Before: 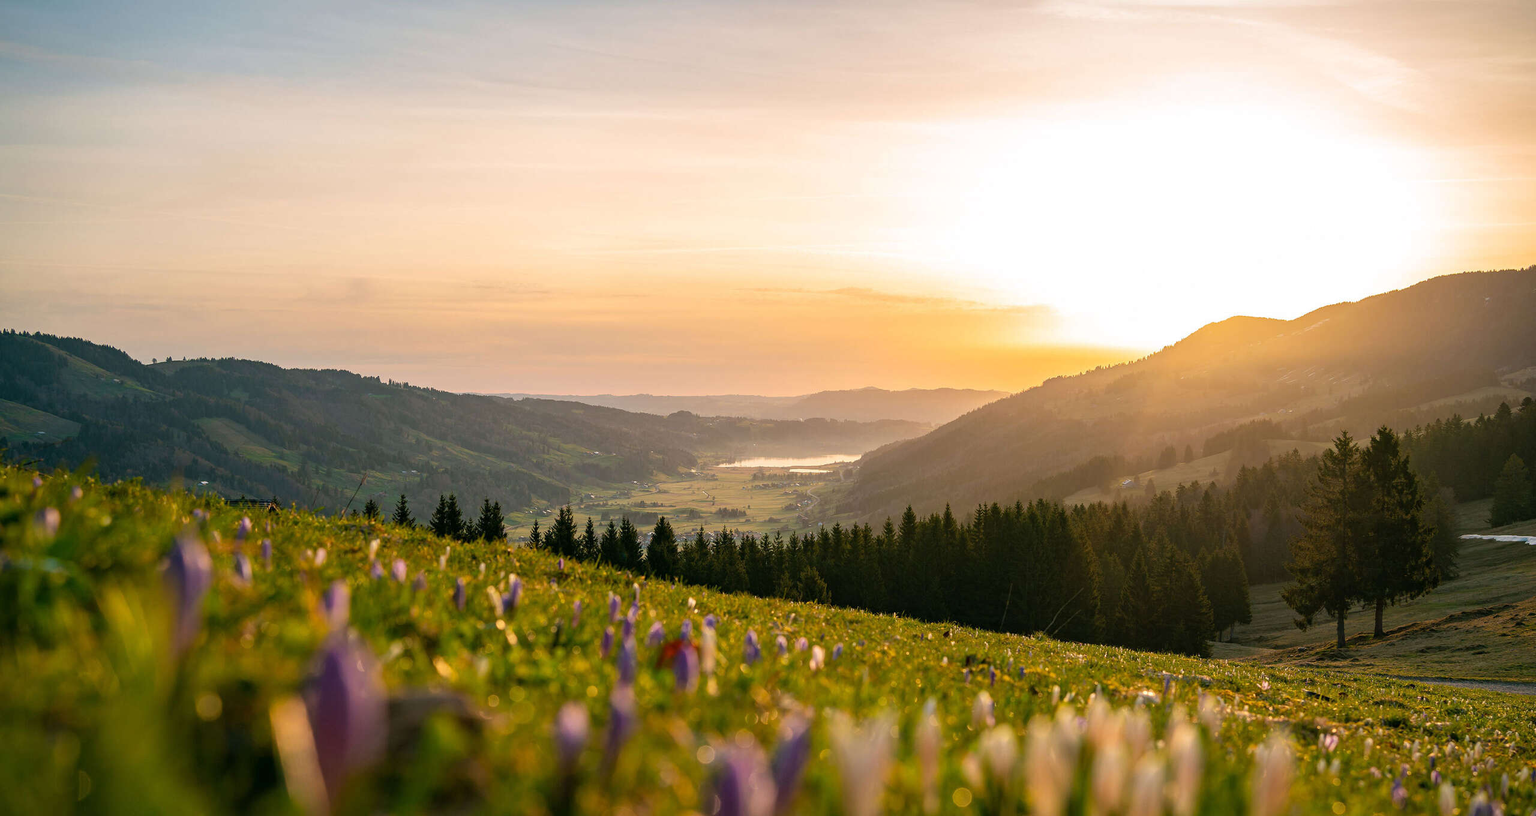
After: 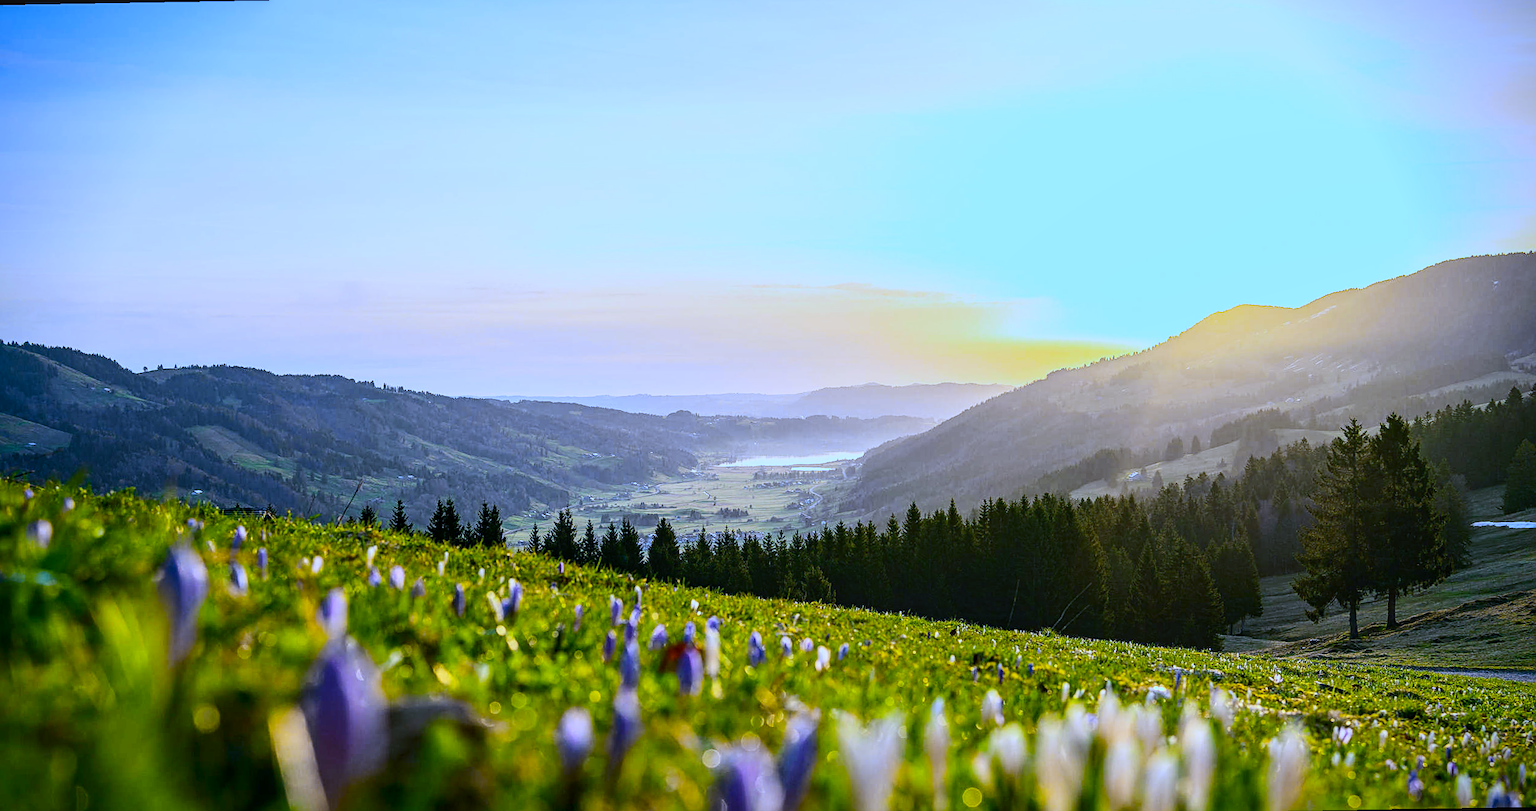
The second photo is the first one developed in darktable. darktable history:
sharpen: on, module defaults
white balance: red 0.766, blue 1.537
vignetting: fall-off start 88.53%, fall-off radius 44.2%, saturation 0.376, width/height ratio 1.161
local contrast: on, module defaults
rotate and perspective: rotation -1°, crop left 0.011, crop right 0.989, crop top 0.025, crop bottom 0.975
tone curve: curves: ch0 [(0, 0.021) (0.104, 0.093) (0.236, 0.234) (0.456, 0.566) (0.647, 0.78) (0.864, 0.9) (1, 0.932)]; ch1 [(0, 0) (0.353, 0.344) (0.43, 0.401) (0.479, 0.476) (0.502, 0.504) (0.544, 0.534) (0.566, 0.566) (0.612, 0.621) (0.657, 0.679) (1, 1)]; ch2 [(0, 0) (0.34, 0.314) (0.434, 0.43) (0.5, 0.498) (0.528, 0.536) (0.56, 0.576) (0.595, 0.638) (0.644, 0.729) (1, 1)], color space Lab, independent channels, preserve colors none
